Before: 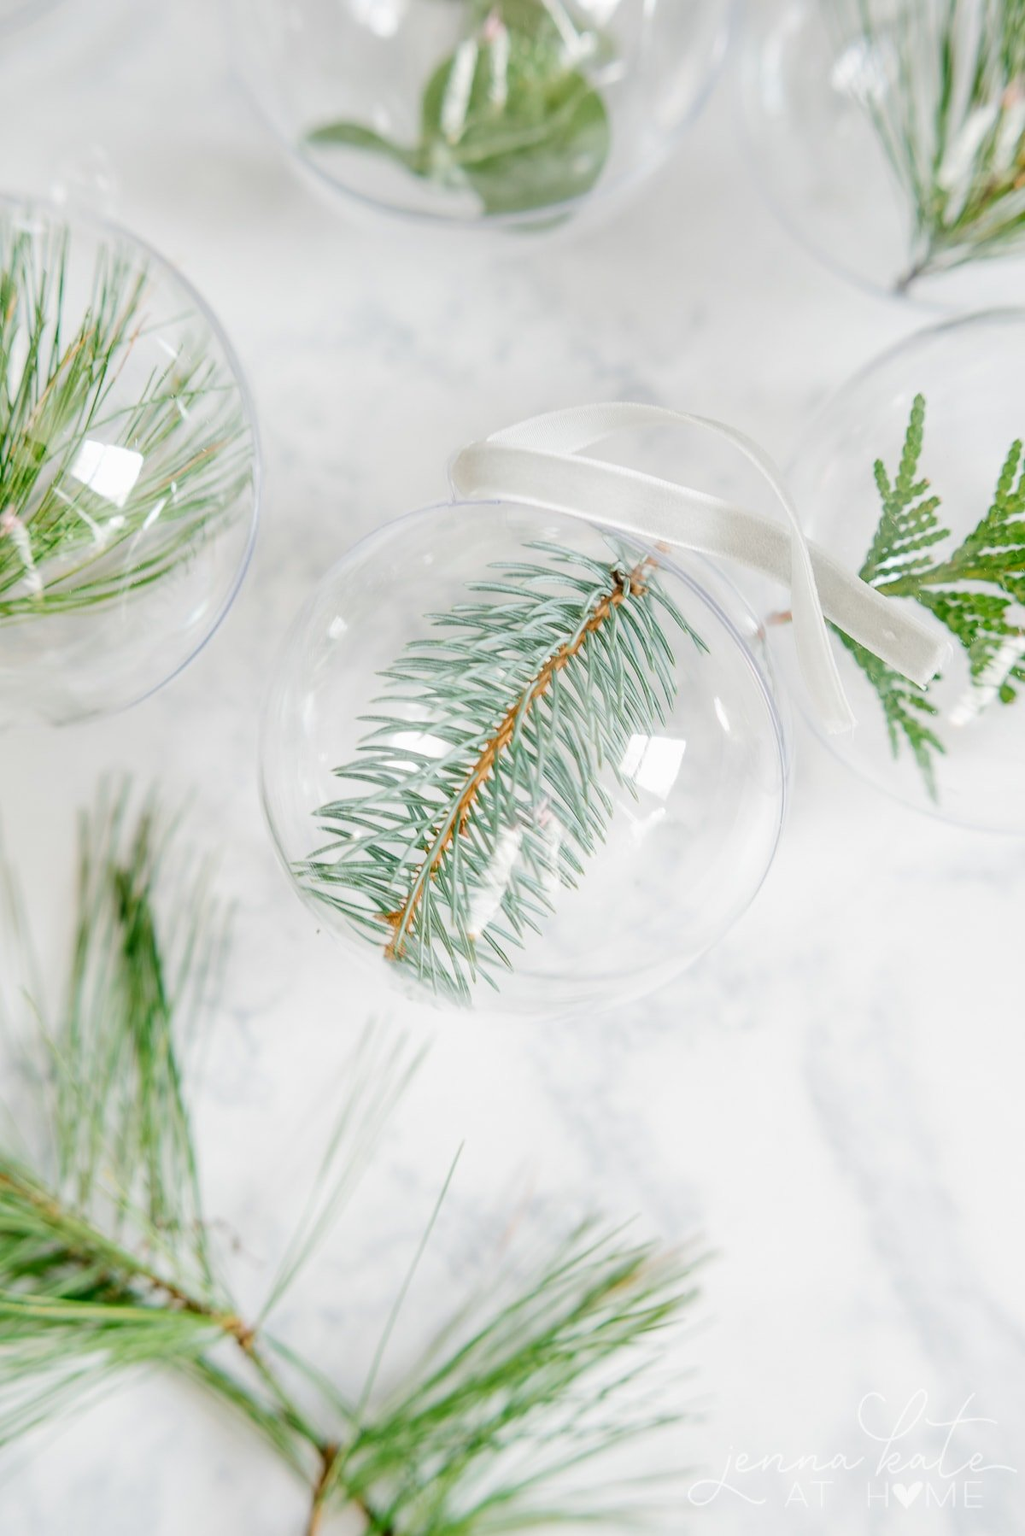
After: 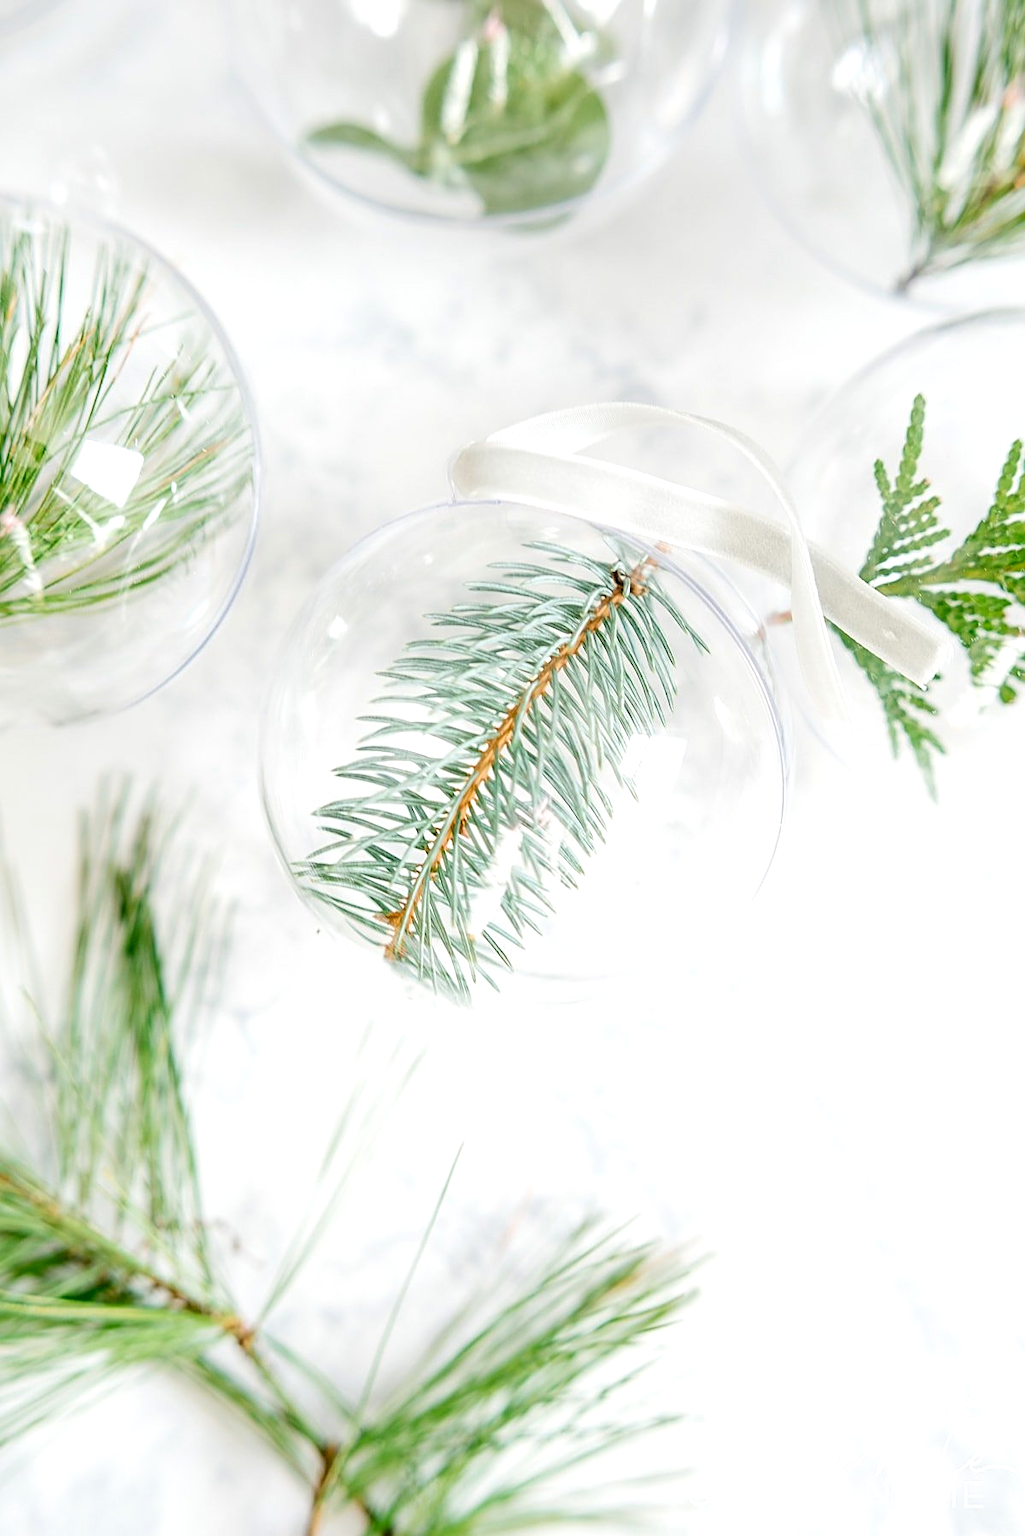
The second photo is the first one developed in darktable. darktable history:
sharpen: on, module defaults
exposure: black level correction 0.003, exposure 0.387 EV, compensate exposure bias true, compensate highlight preservation false
